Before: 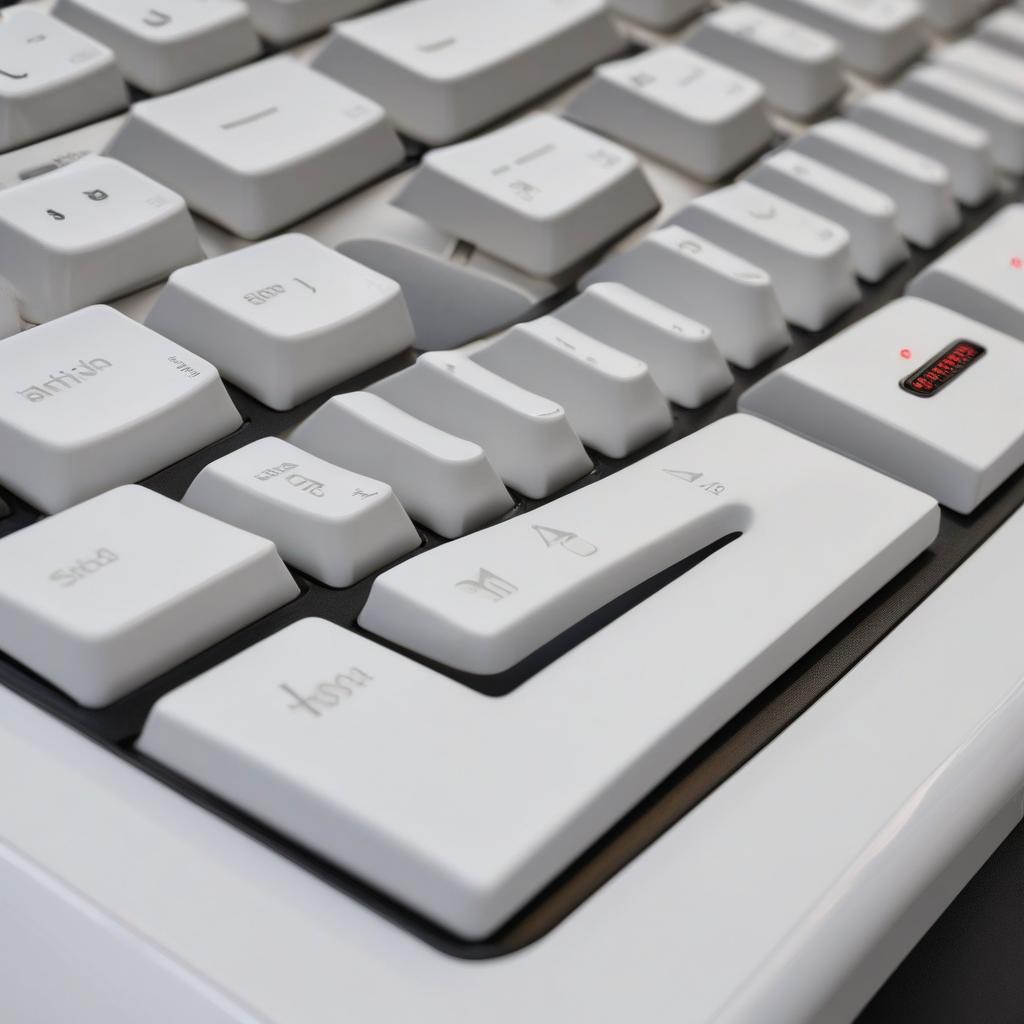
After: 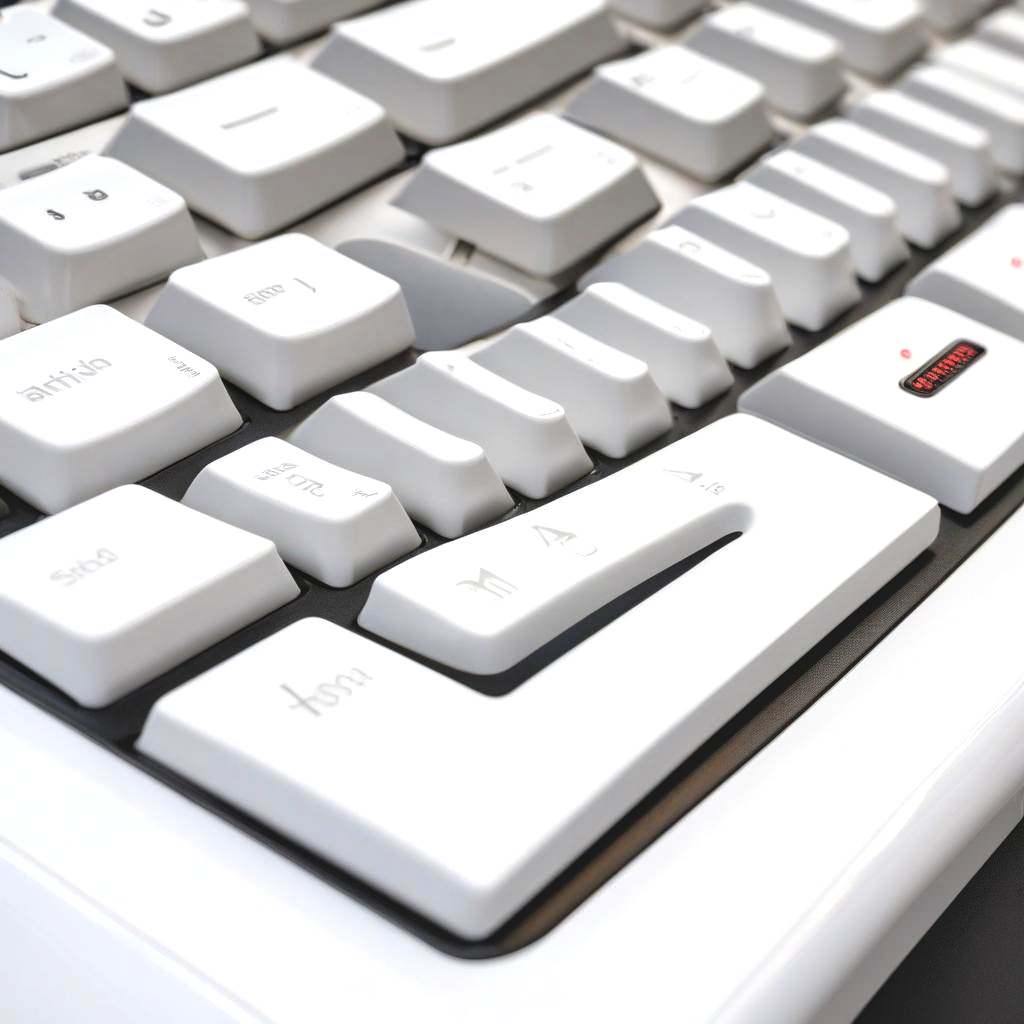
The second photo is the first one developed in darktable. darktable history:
tone equalizer: -8 EV -0.785 EV, -7 EV -0.731 EV, -6 EV -0.572 EV, -5 EV -0.377 EV, -3 EV 0.378 EV, -2 EV 0.6 EV, -1 EV 0.696 EV, +0 EV 0.753 EV
local contrast: detail 109%
